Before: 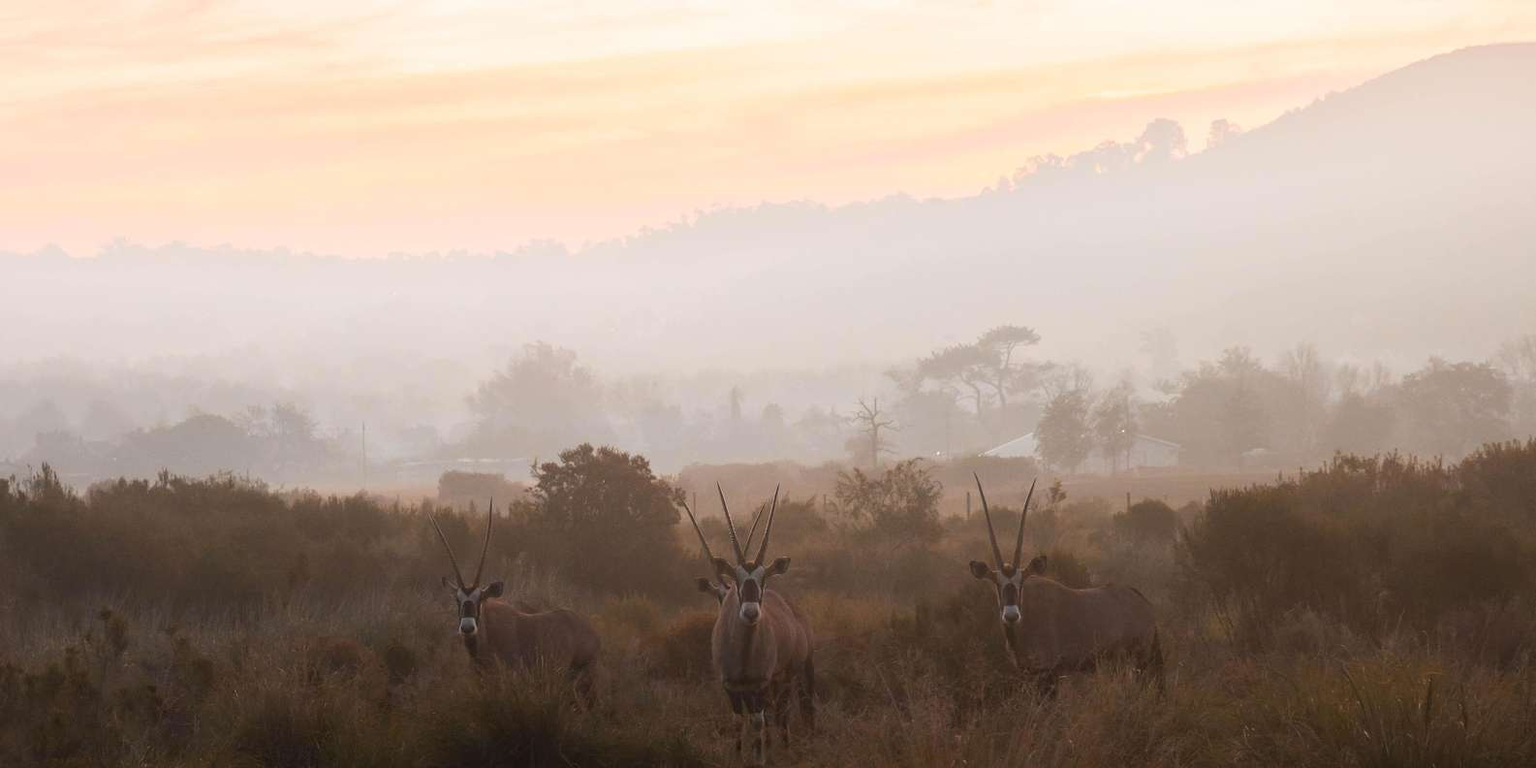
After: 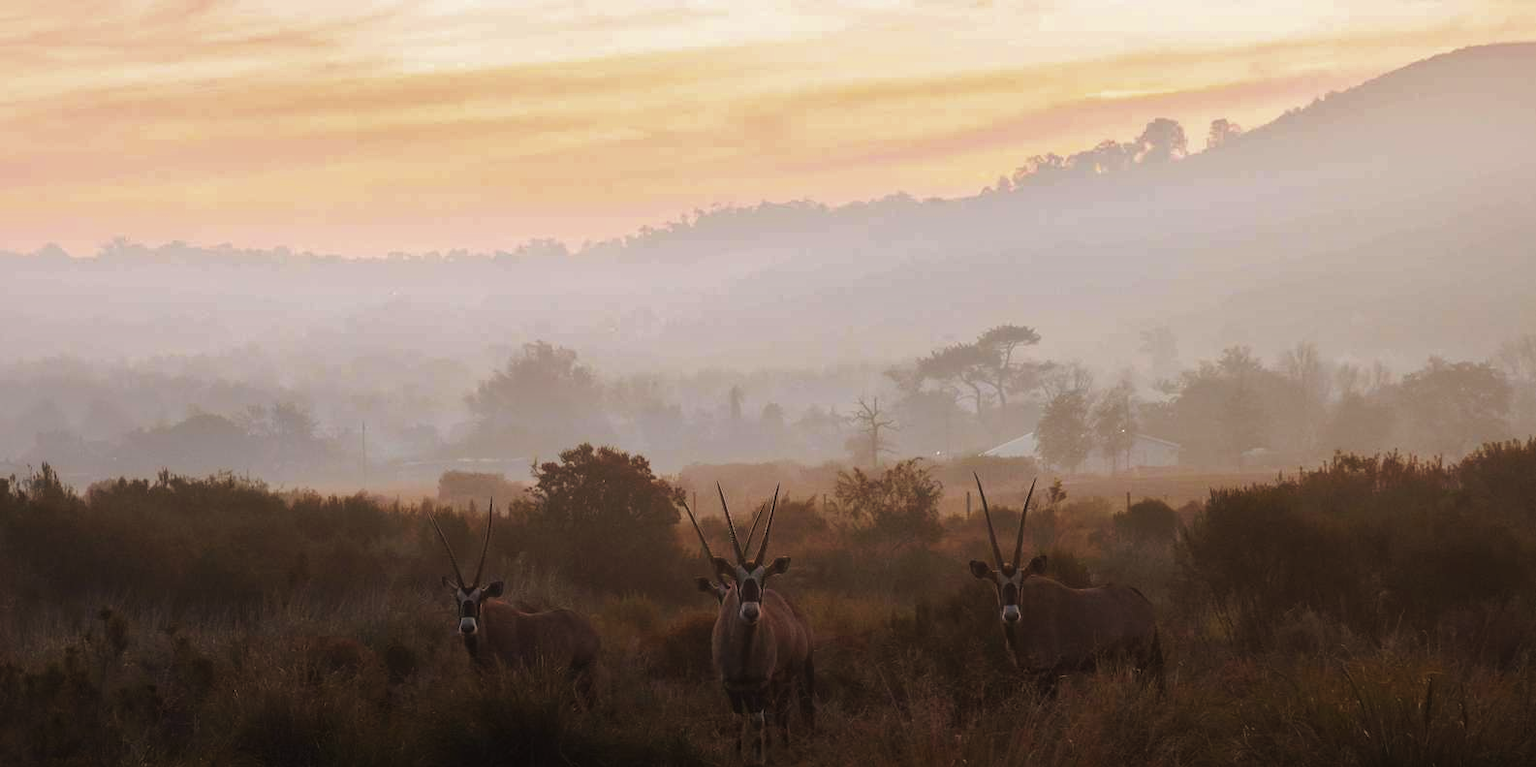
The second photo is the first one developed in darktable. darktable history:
tone curve: curves: ch0 [(0, 0) (0.003, 0.006) (0.011, 0.007) (0.025, 0.01) (0.044, 0.015) (0.069, 0.023) (0.1, 0.031) (0.136, 0.045) (0.177, 0.066) (0.224, 0.098) (0.277, 0.139) (0.335, 0.194) (0.399, 0.254) (0.468, 0.346) (0.543, 0.45) (0.623, 0.56) (0.709, 0.667) (0.801, 0.78) (0.898, 0.891) (1, 1)], preserve colors none
shadows and highlights: shadows 40, highlights -60
